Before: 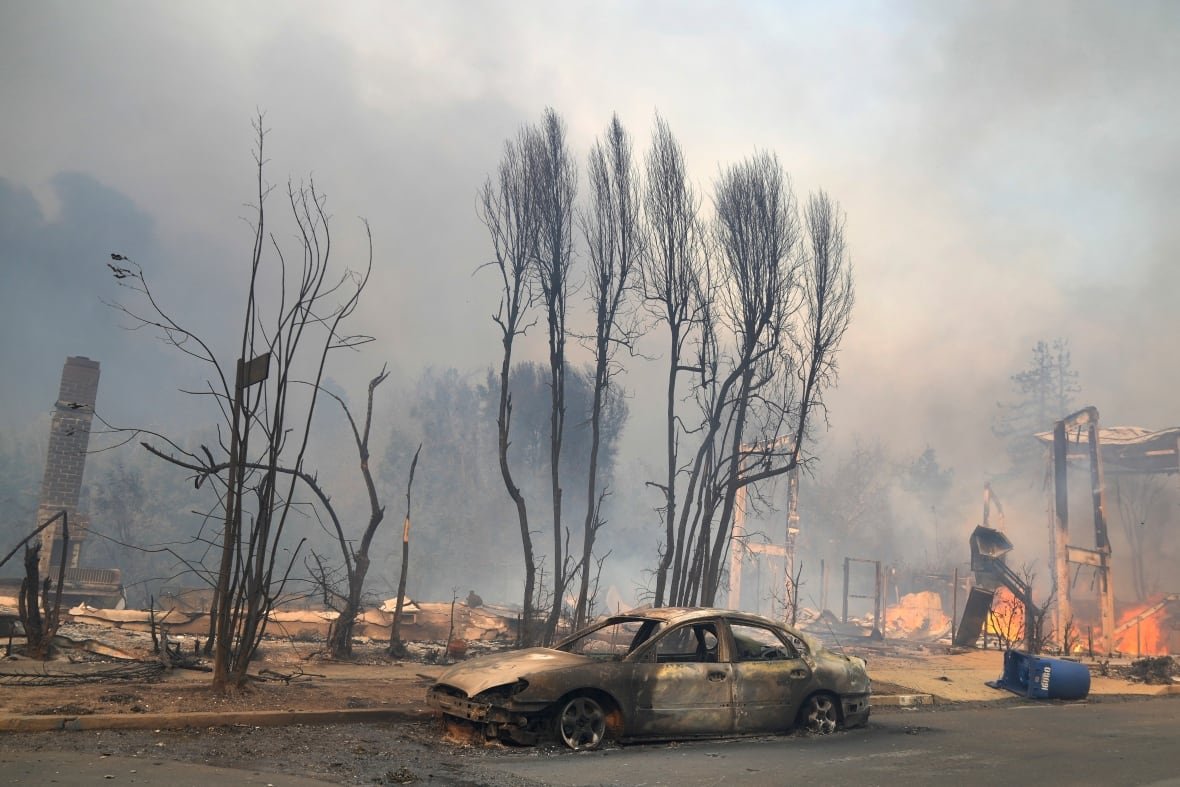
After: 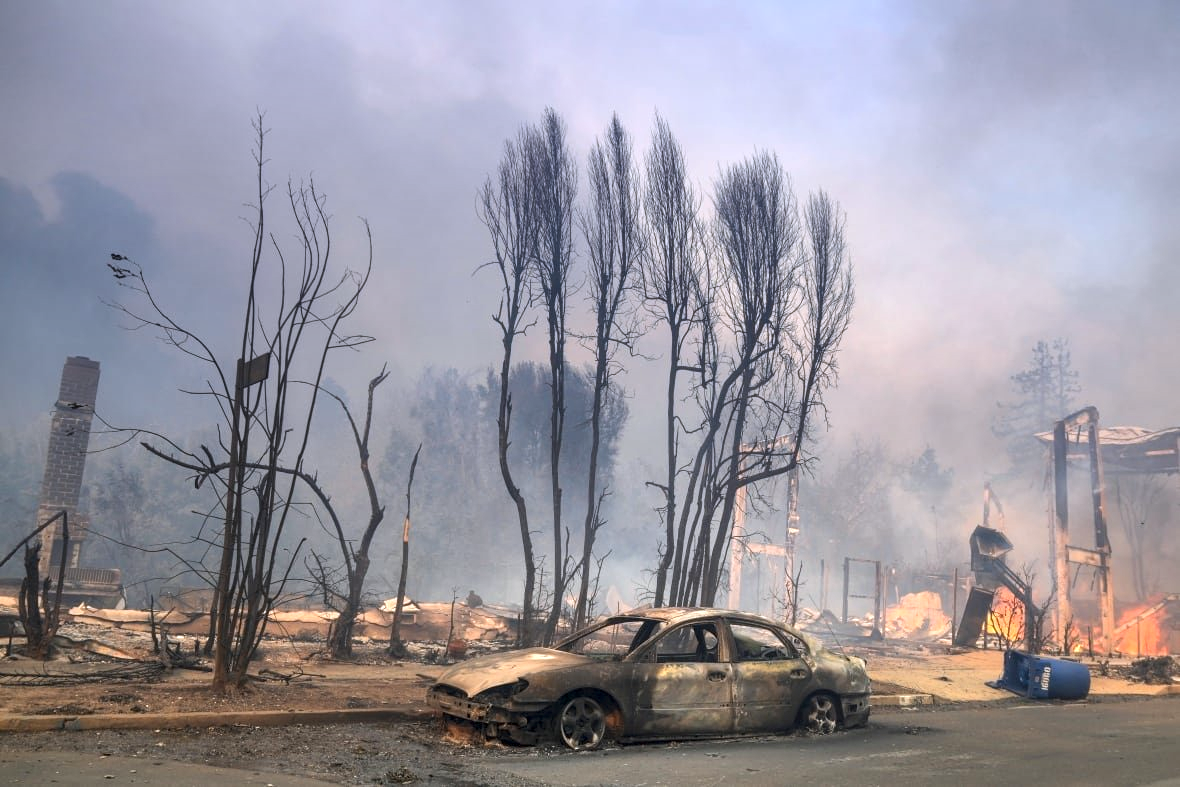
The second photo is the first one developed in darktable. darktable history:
tone equalizer: on, module defaults
exposure: exposure 0.496 EV, compensate highlight preservation false
local contrast: on, module defaults
graduated density: hue 238.83°, saturation 50%
